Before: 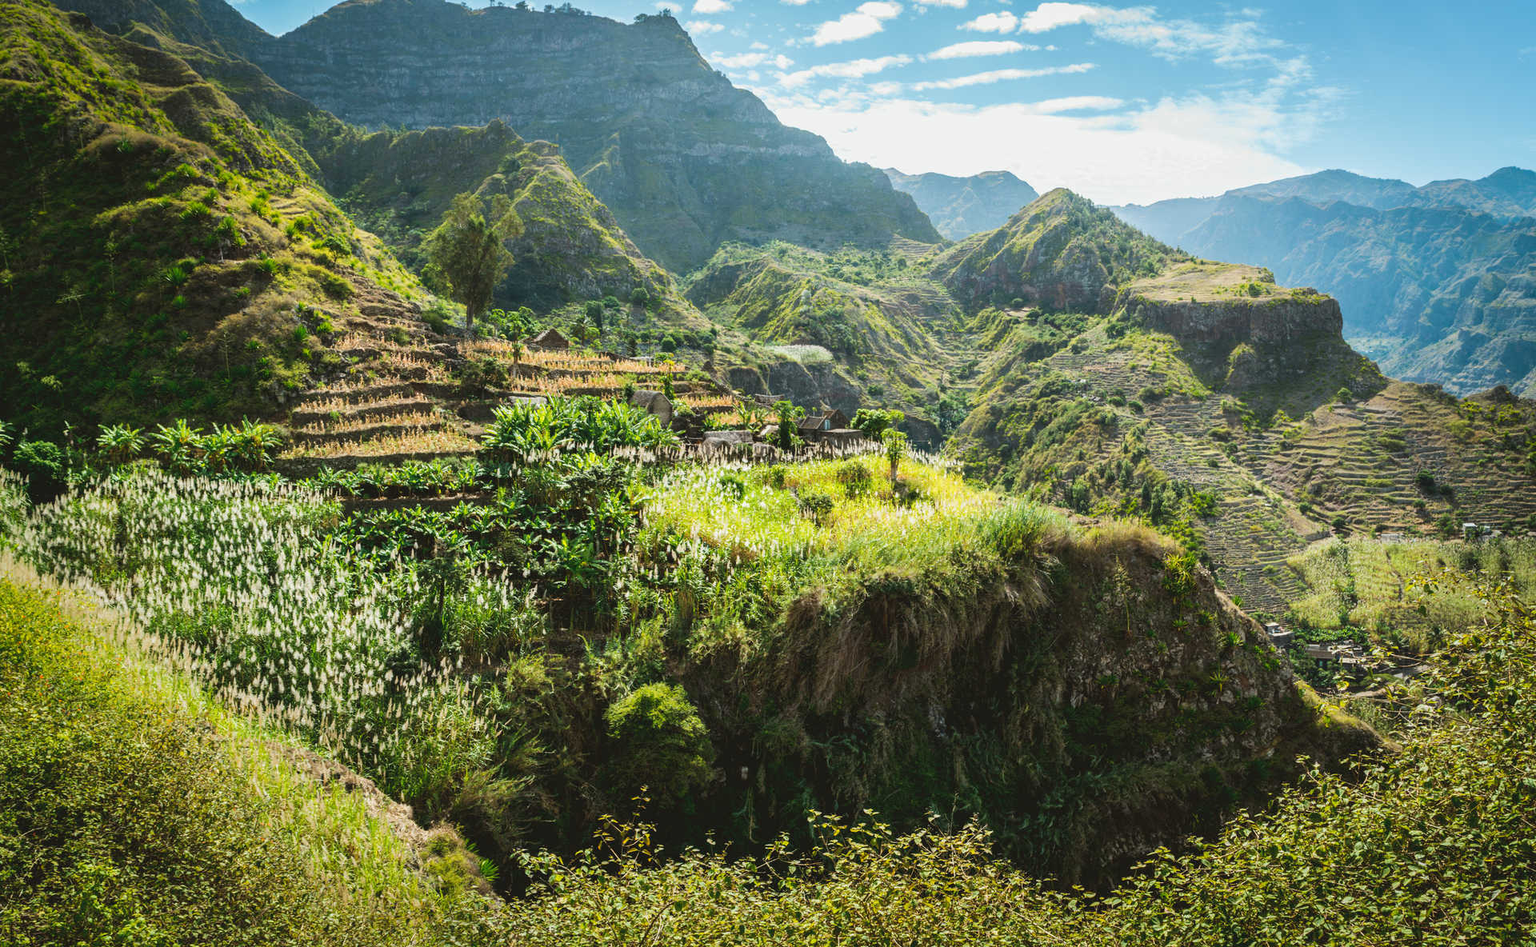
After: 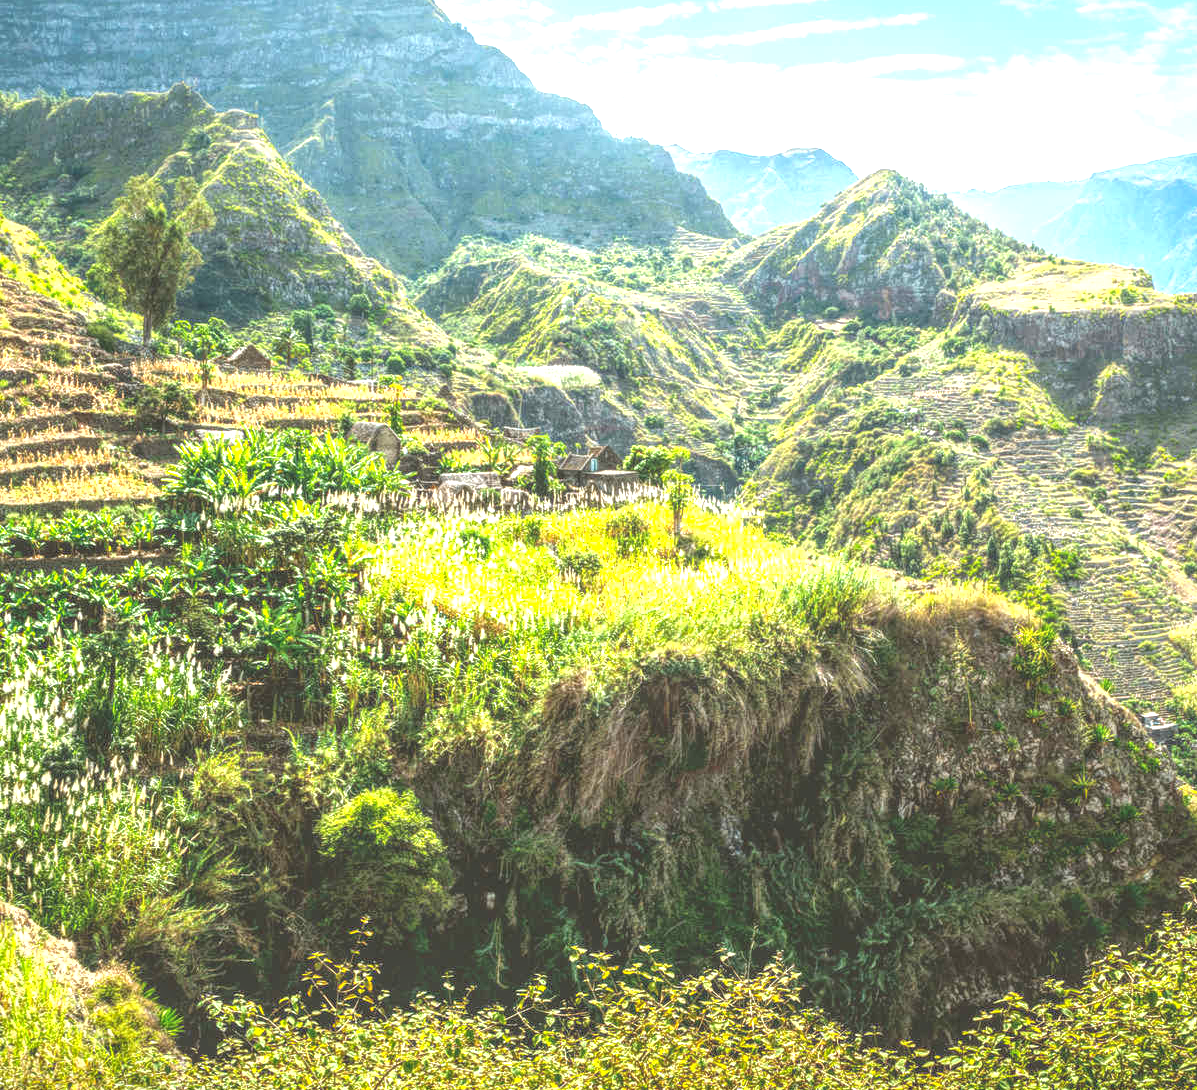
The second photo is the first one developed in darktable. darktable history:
crop and rotate: left 22.918%, top 5.629%, right 14.711%, bottom 2.247%
local contrast: highlights 66%, shadows 33%, detail 166%, midtone range 0.2
exposure: exposure 1.16 EV, compensate exposure bias true, compensate highlight preservation false
